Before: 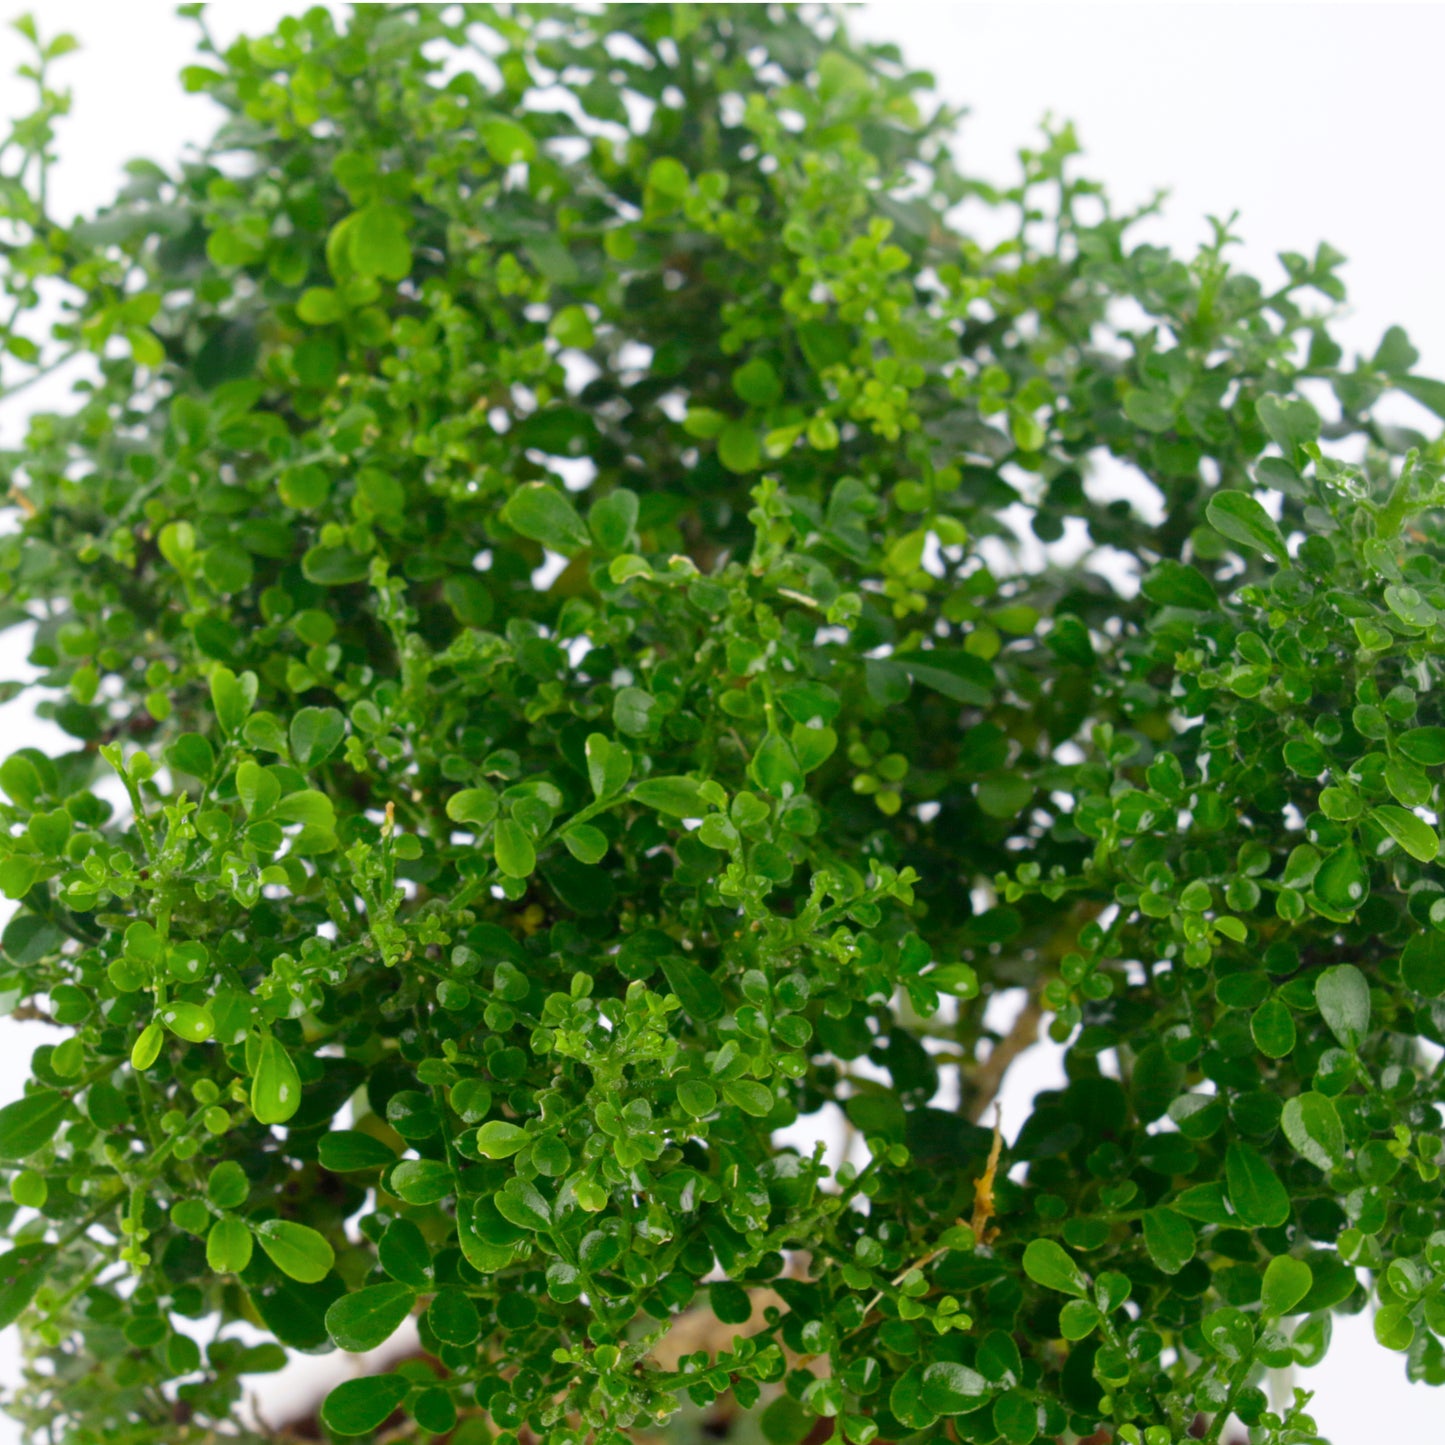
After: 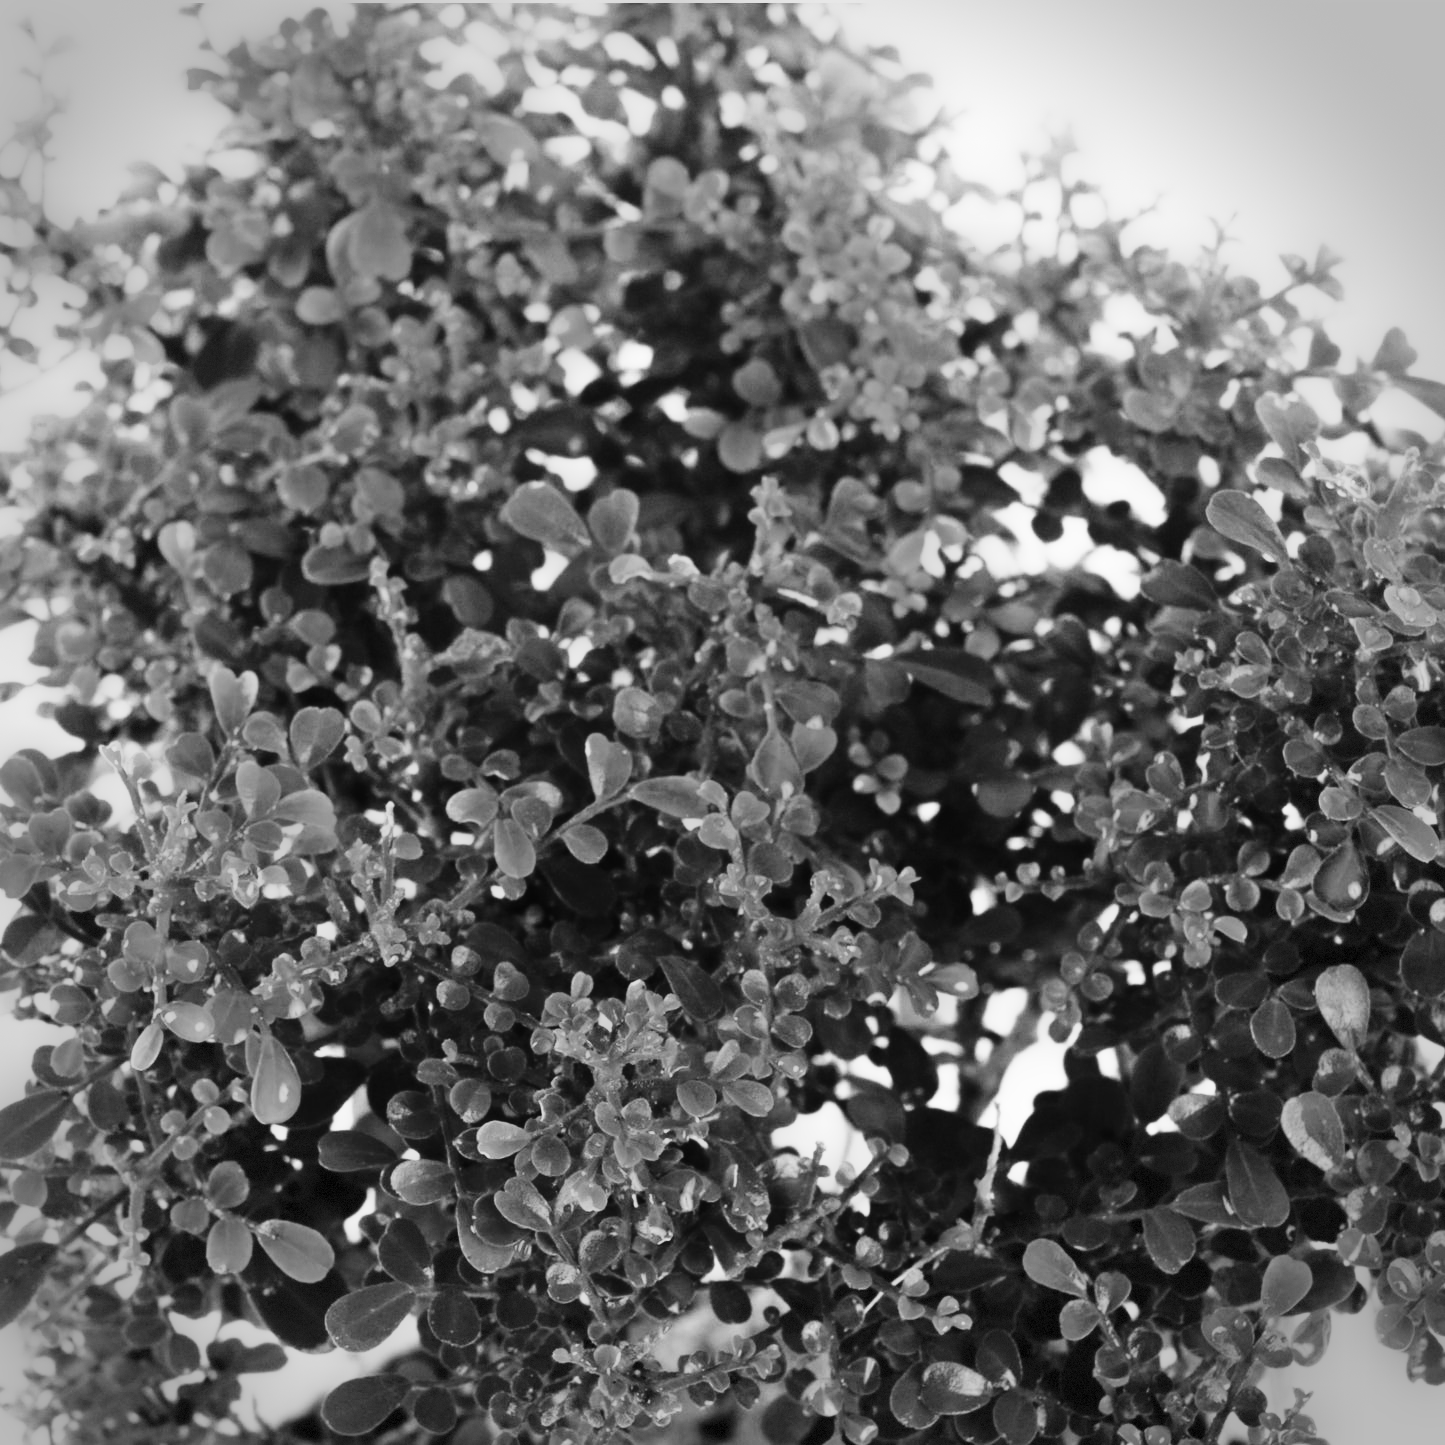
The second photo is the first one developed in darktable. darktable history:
tone curve: curves: ch0 [(0, 0) (0.003, 0.003) (0.011, 0.006) (0.025, 0.012) (0.044, 0.02) (0.069, 0.023) (0.1, 0.029) (0.136, 0.037) (0.177, 0.058) (0.224, 0.084) (0.277, 0.137) (0.335, 0.209) (0.399, 0.336) (0.468, 0.478) (0.543, 0.63) (0.623, 0.789) (0.709, 0.903) (0.801, 0.967) (0.898, 0.987) (1, 1)], preserve colors none
vignetting: dithering 8-bit output, unbound false
contrast brightness saturation: contrast 0.05, brightness 0.06, saturation 0.01
monochrome: size 1
